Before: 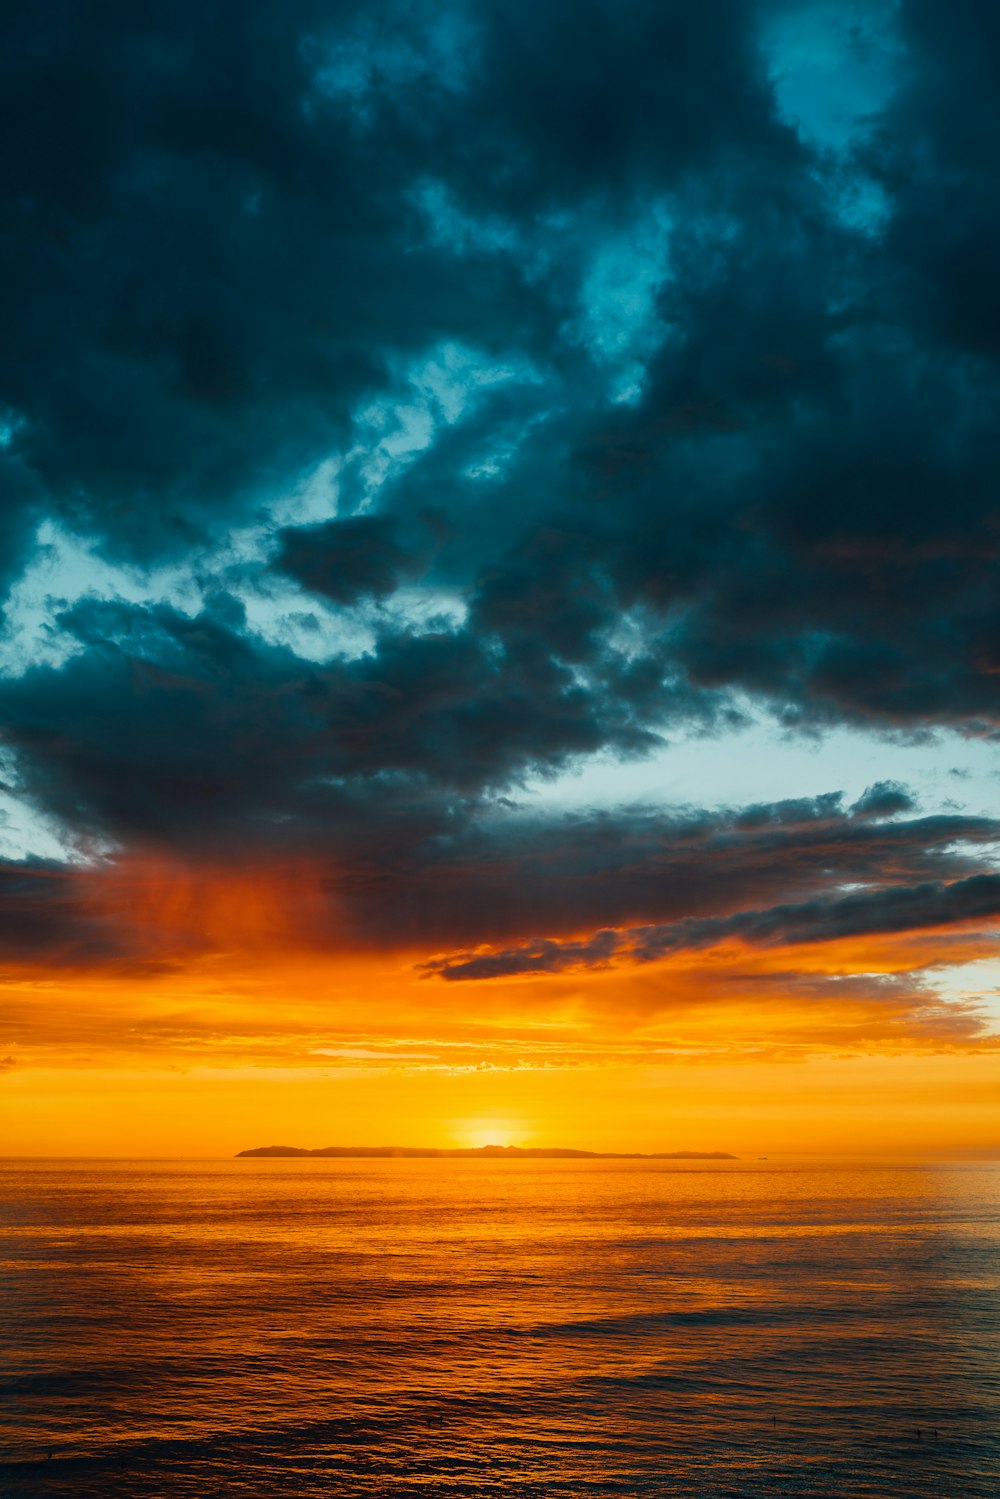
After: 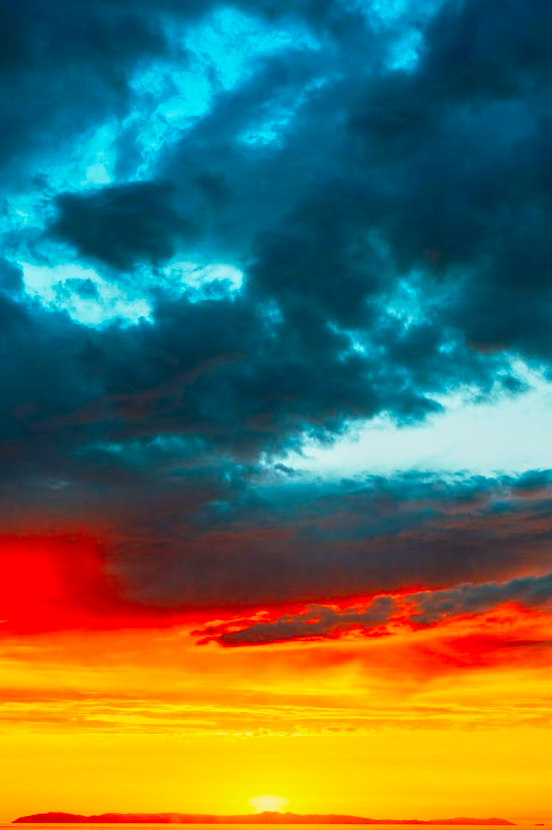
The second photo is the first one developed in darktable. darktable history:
crop and rotate: left 22.314%, top 22.322%, right 22.4%, bottom 22.296%
color correction: highlights b* -0.037, saturation 1.76
local contrast: on, module defaults
base curve: curves: ch0 [(0, 0) (0.088, 0.125) (0.176, 0.251) (0.354, 0.501) (0.613, 0.749) (1, 0.877)], exposure shift 0.01, preserve colors none
